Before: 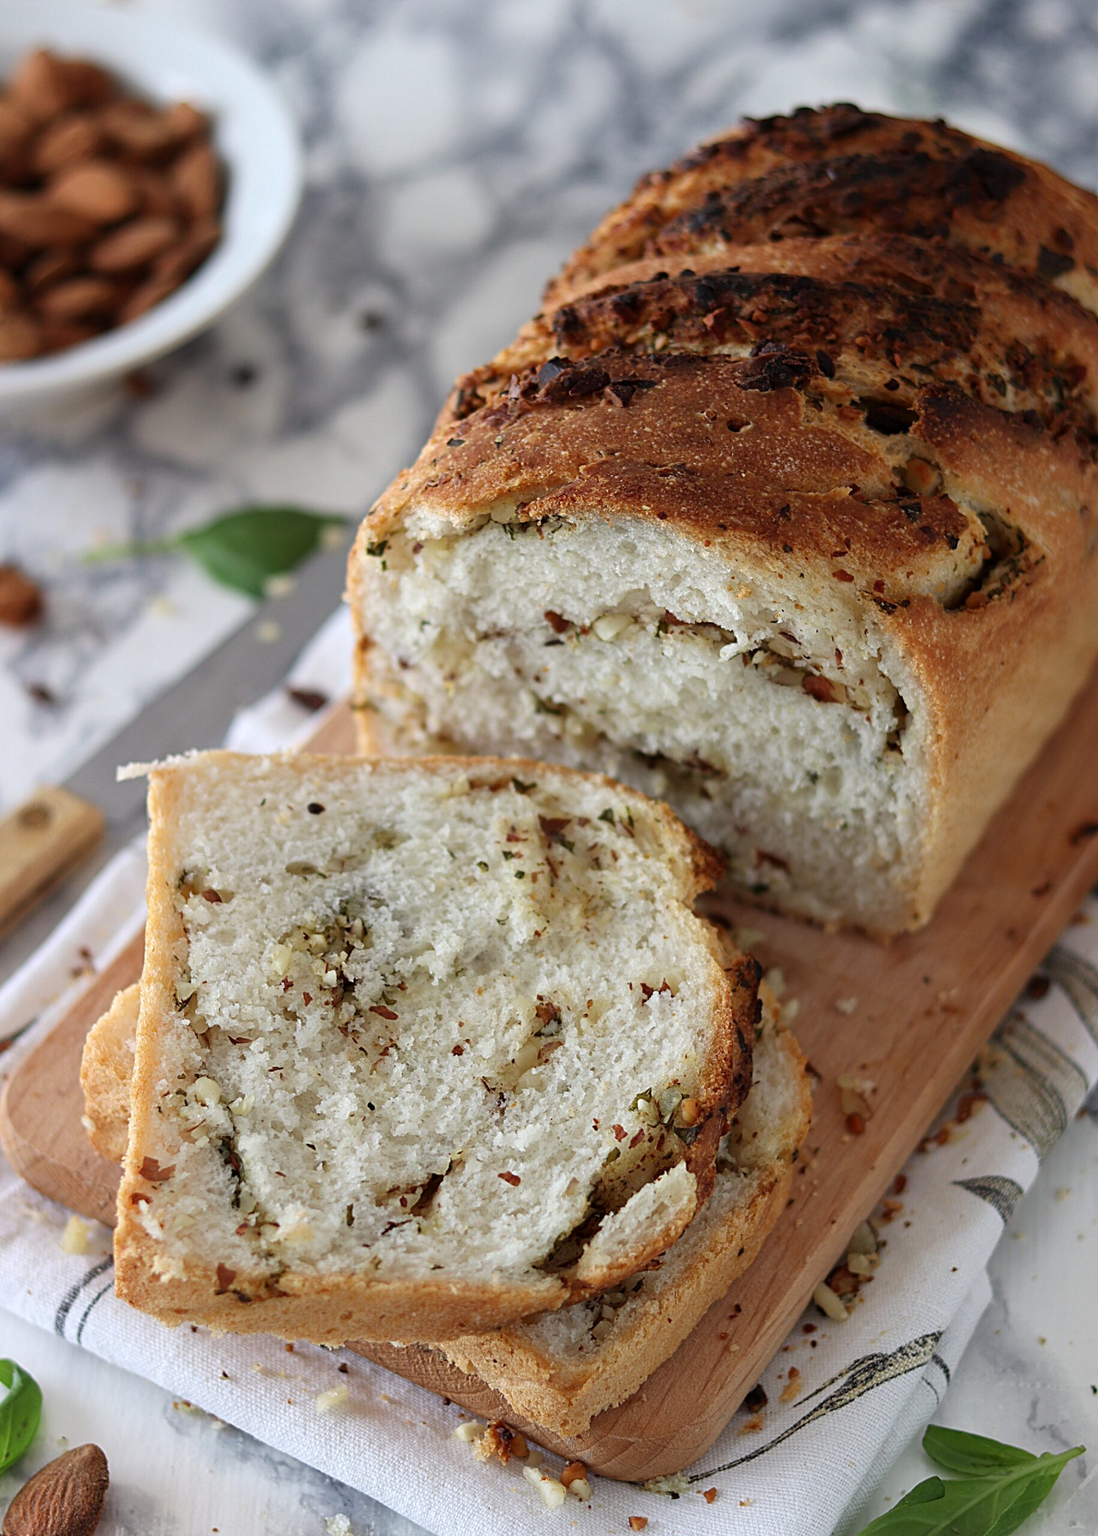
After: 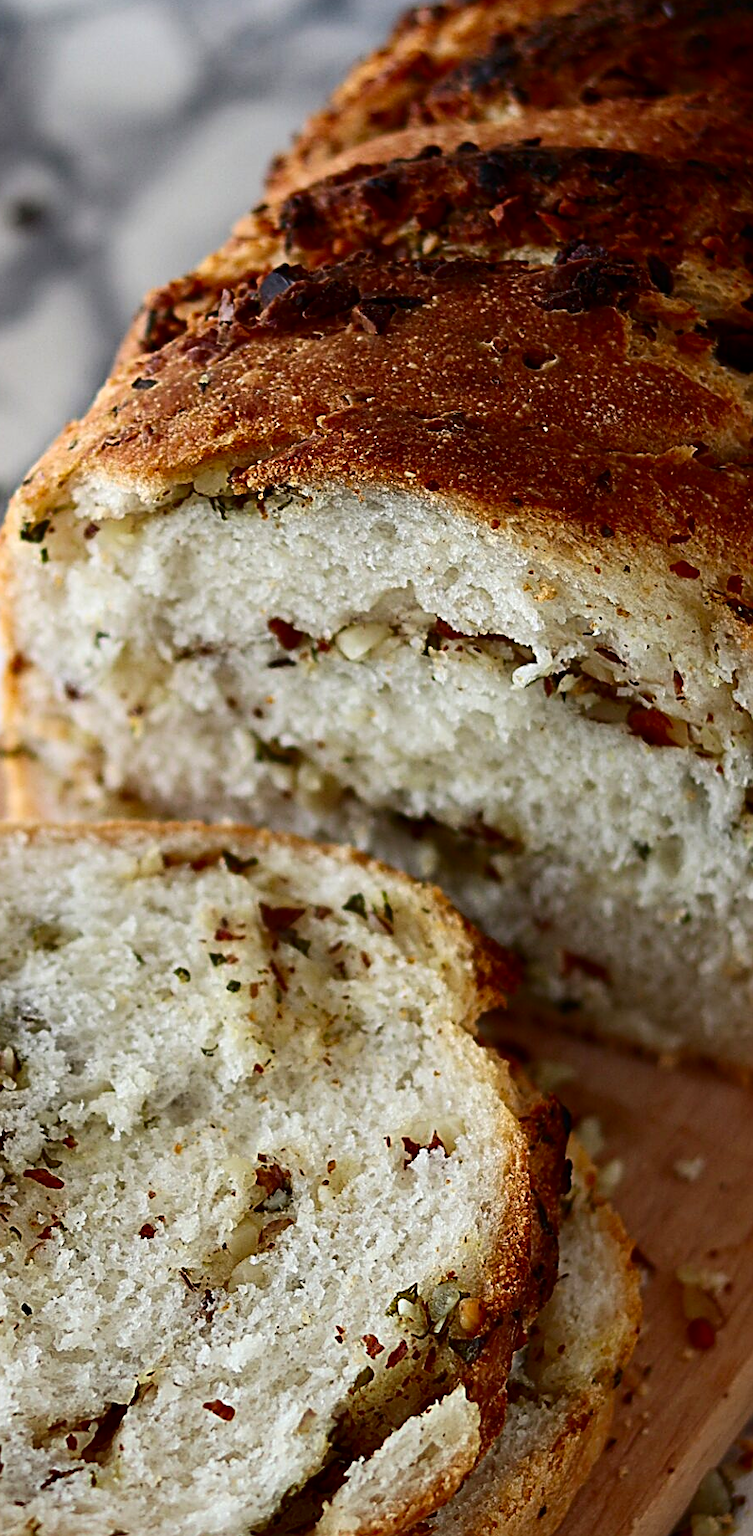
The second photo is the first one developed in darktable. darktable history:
crop: left 32.105%, top 10.924%, right 18.606%, bottom 17.347%
sharpen: on, module defaults
contrast brightness saturation: contrast 0.191, brightness -0.113, saturation 0.206
